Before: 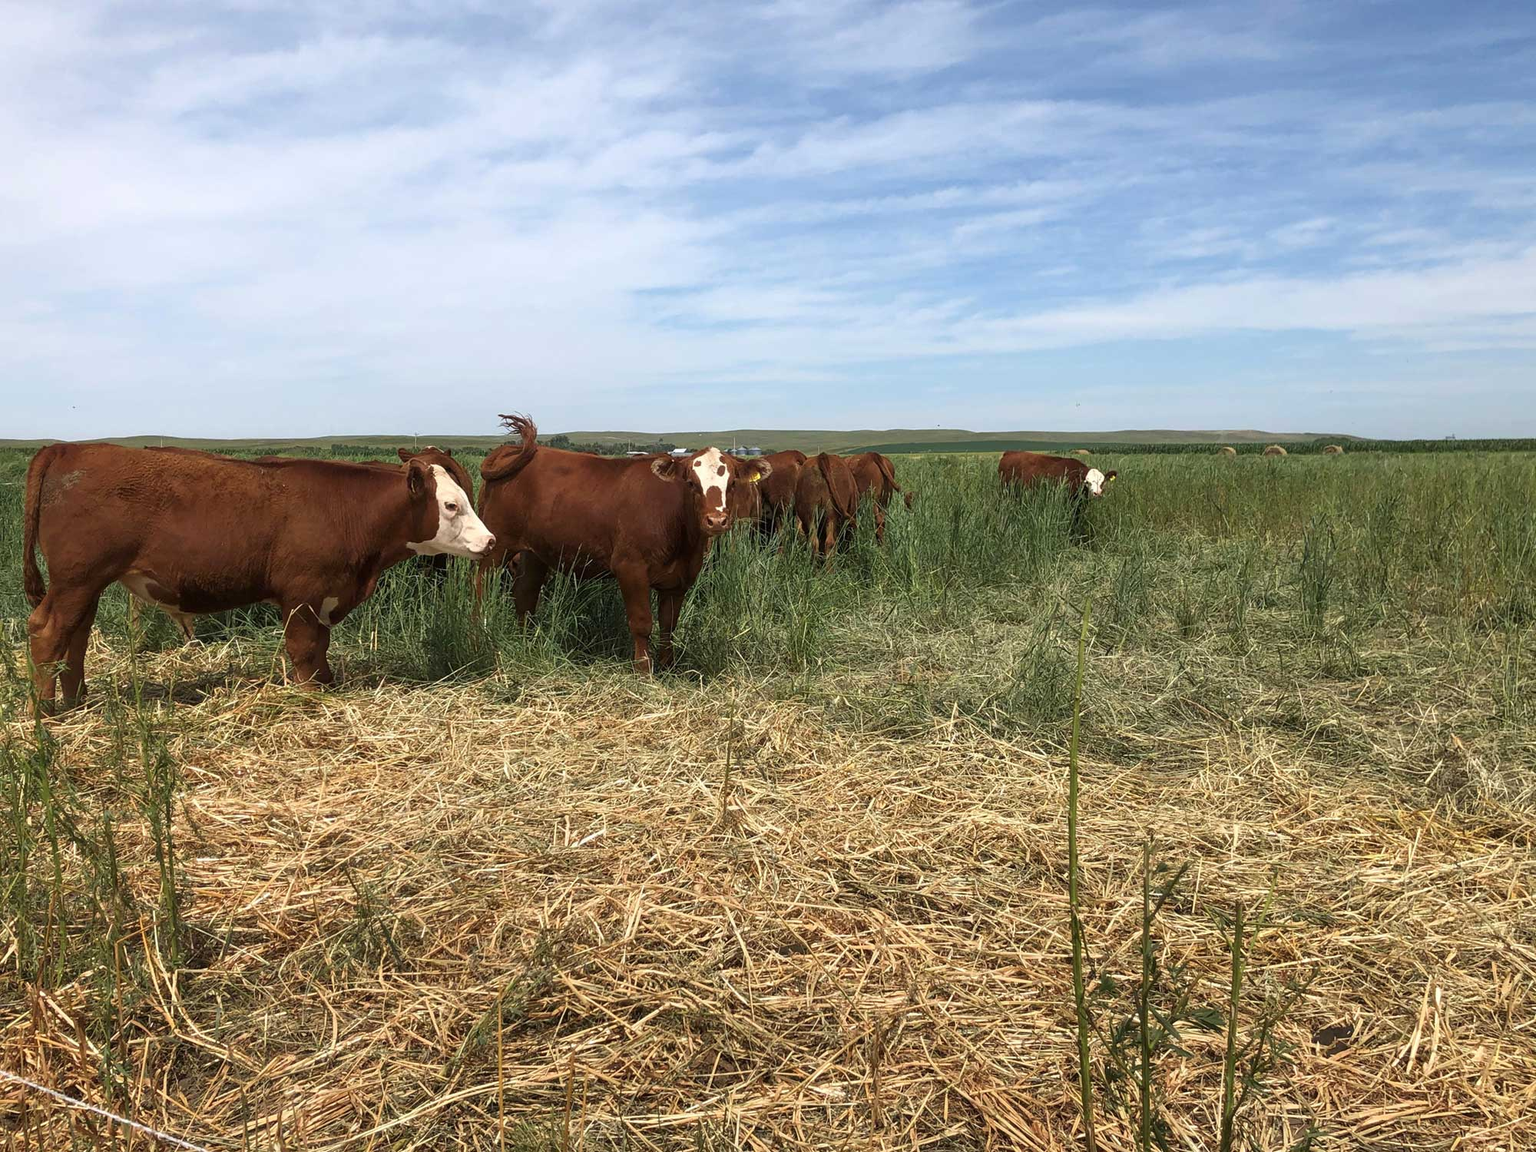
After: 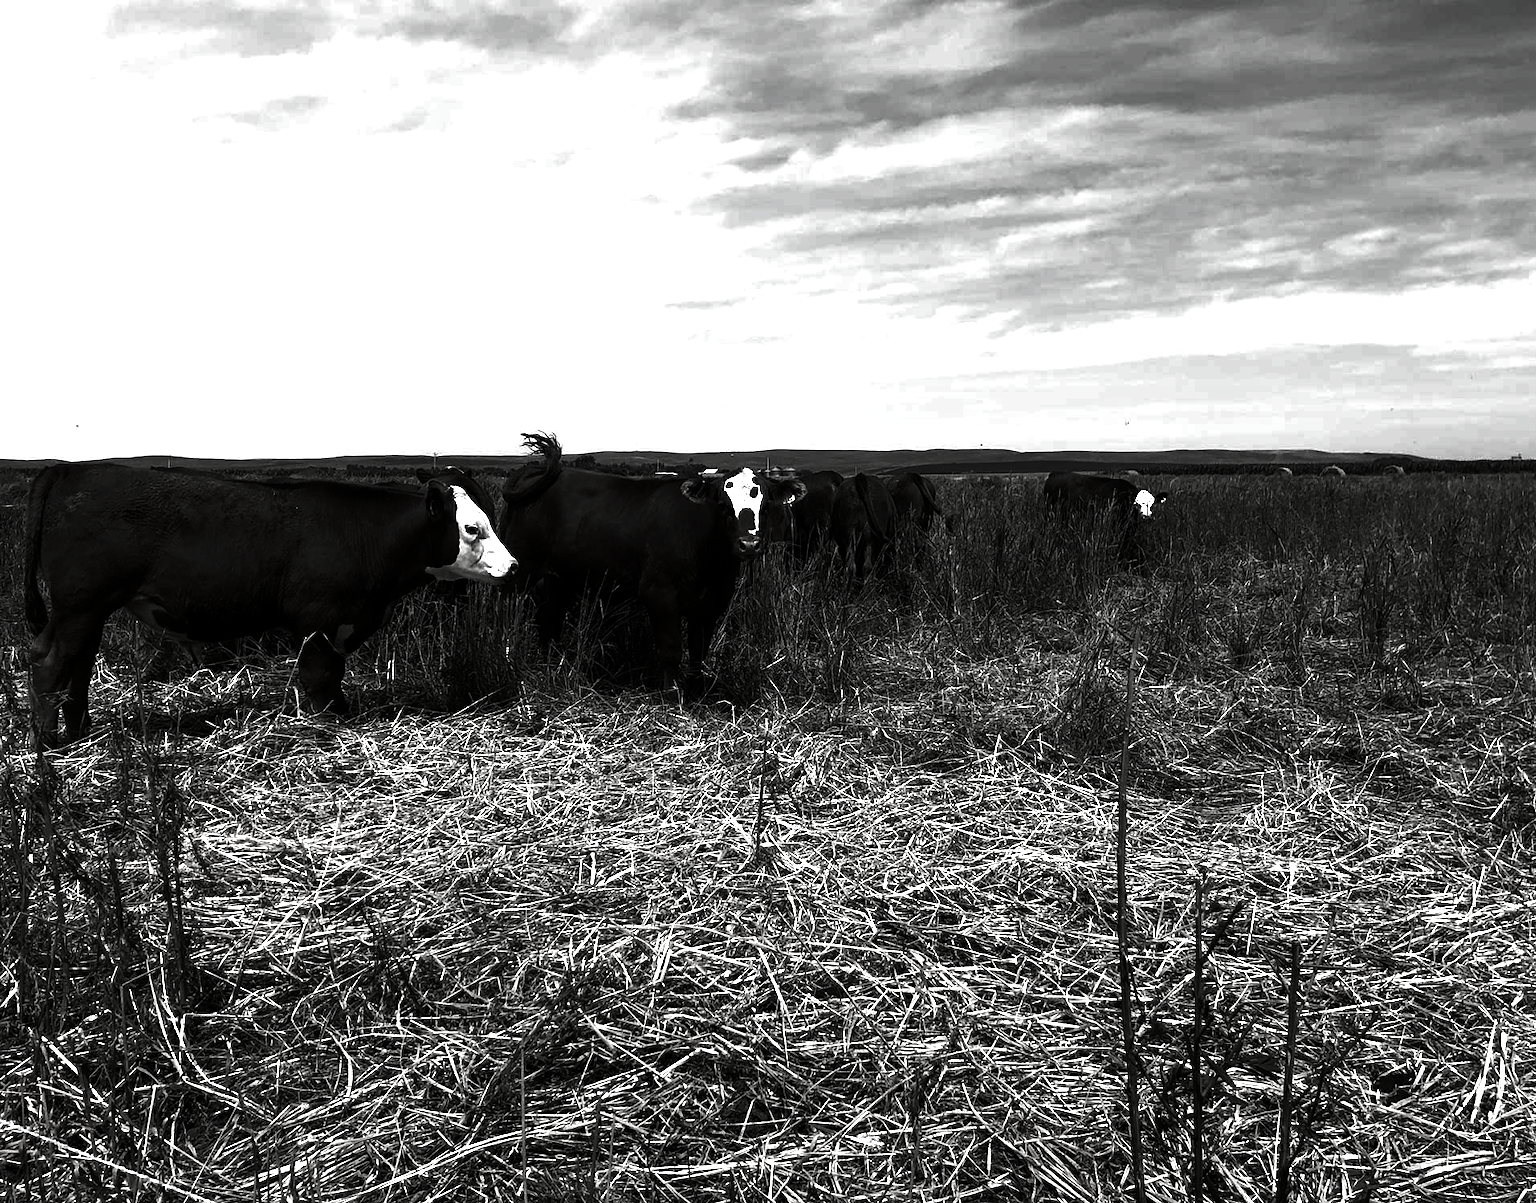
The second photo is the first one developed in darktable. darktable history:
crop: right 4.35%, bottom 0.035%
exposure: exposure 0.666 EV, compensate exposure bias true, compensate highlight preservation false
contrast brightness saturation: contrast 0.024, brightness -0.989, saturation -0.987
